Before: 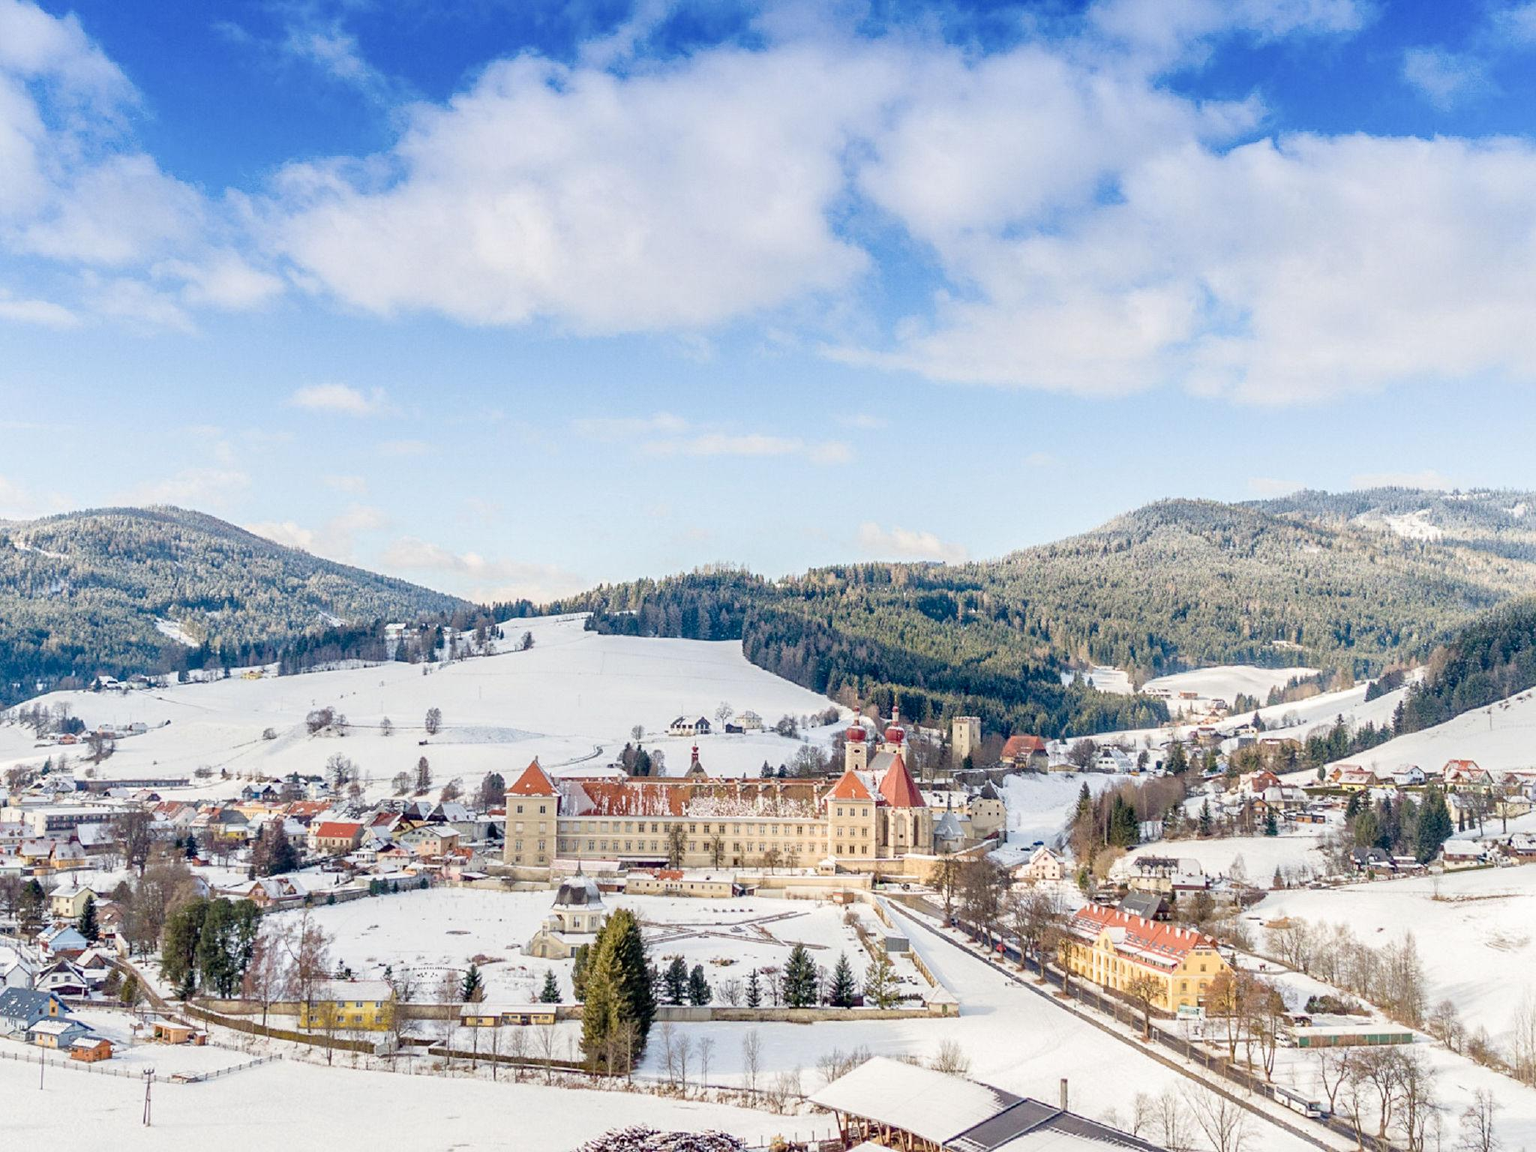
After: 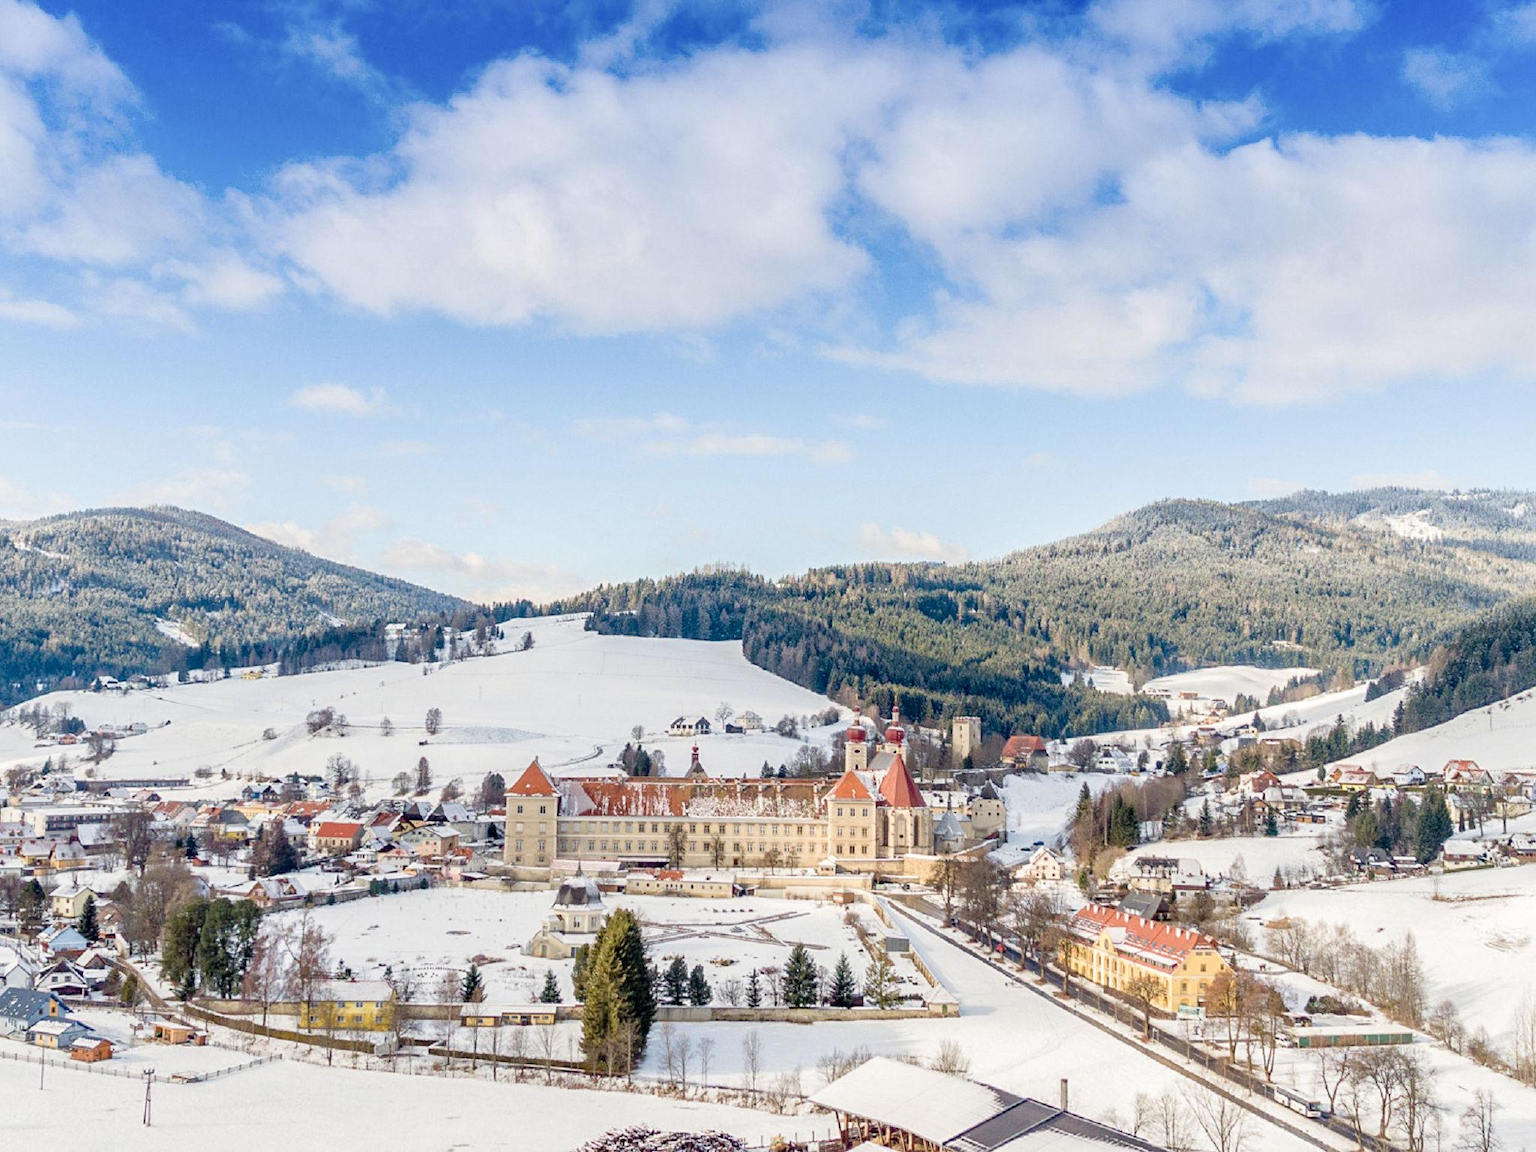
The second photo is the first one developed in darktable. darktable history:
white balance: red 1, blue 1
base curve: curves: ch0 [(0, 0) (0.297, 0.298) (1, 1)], preserve colors none
